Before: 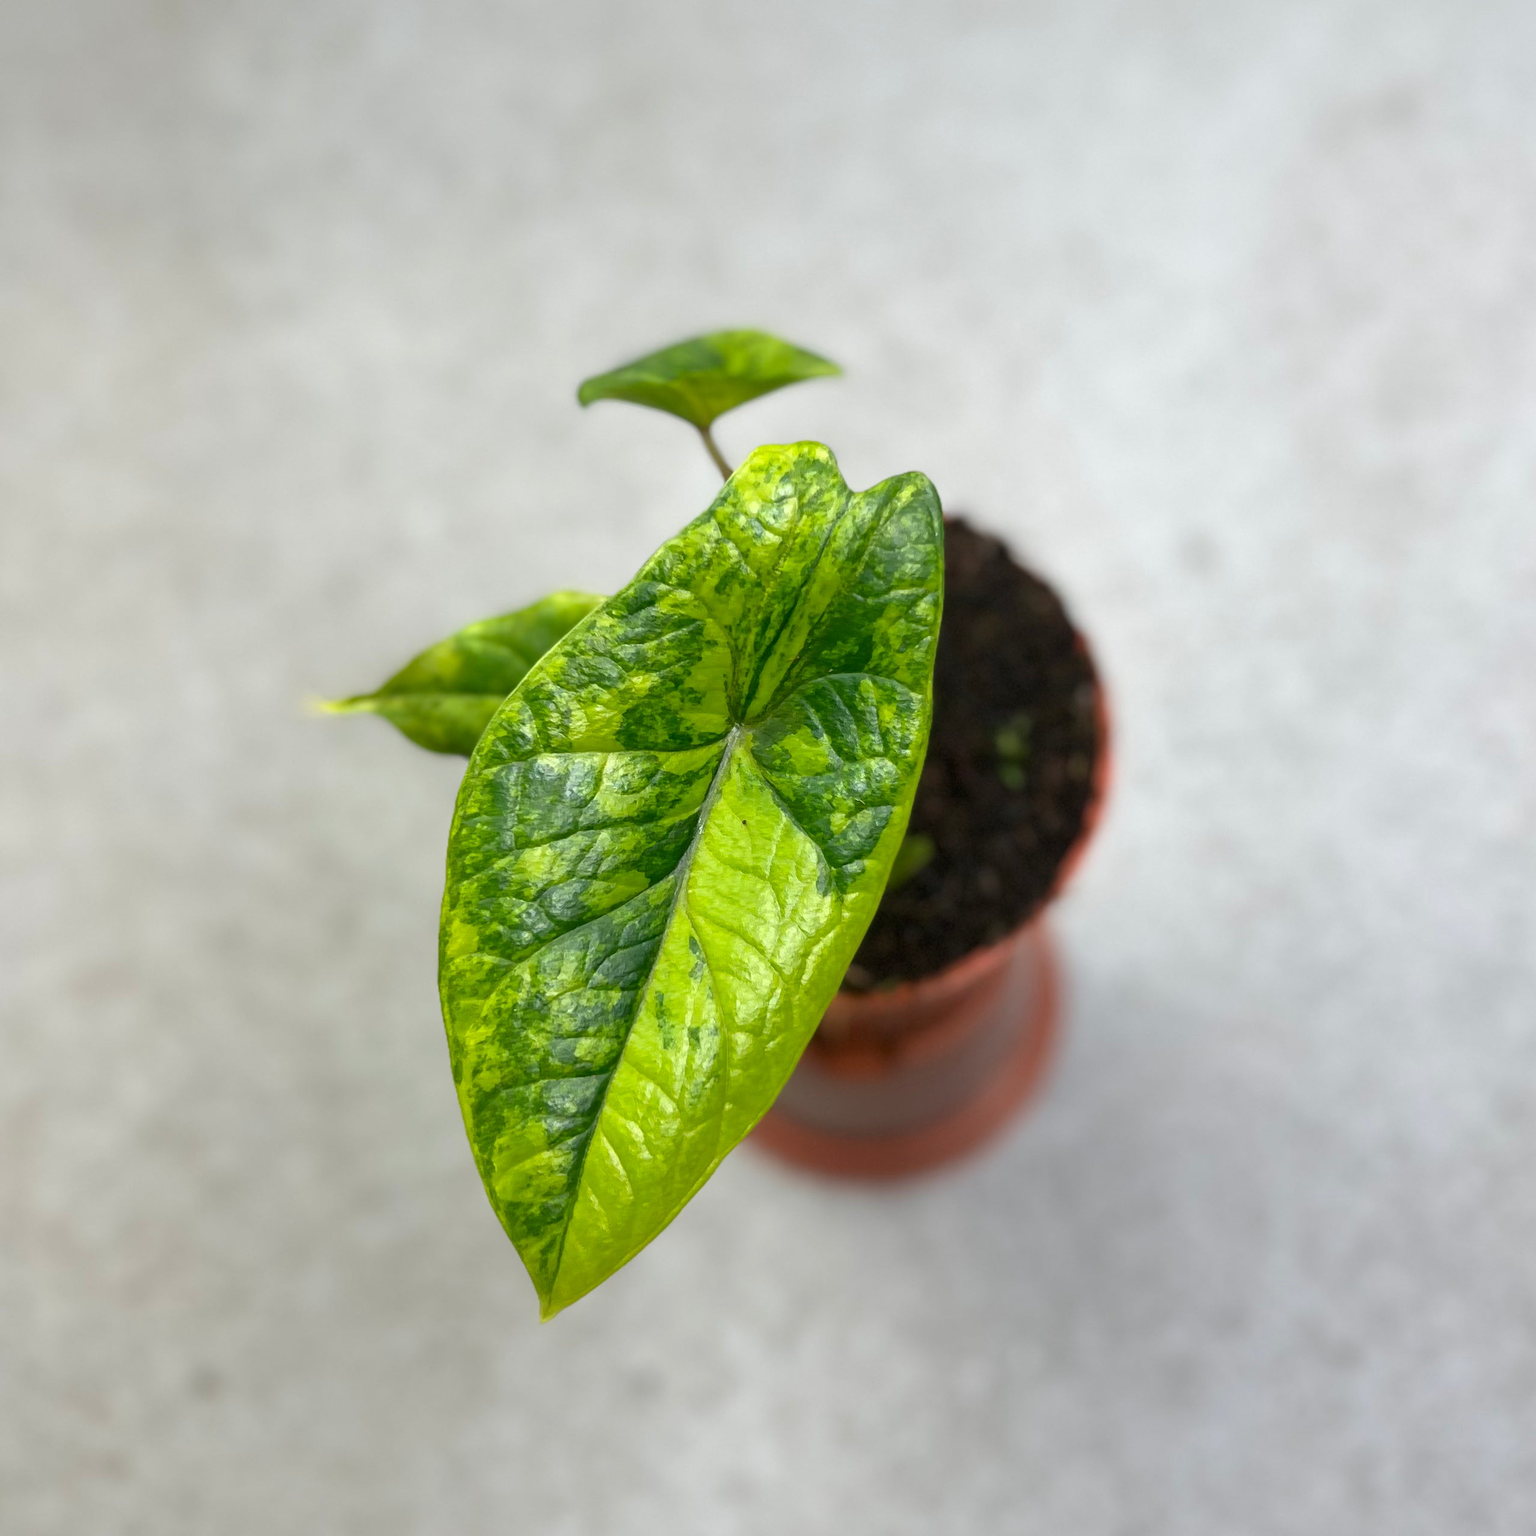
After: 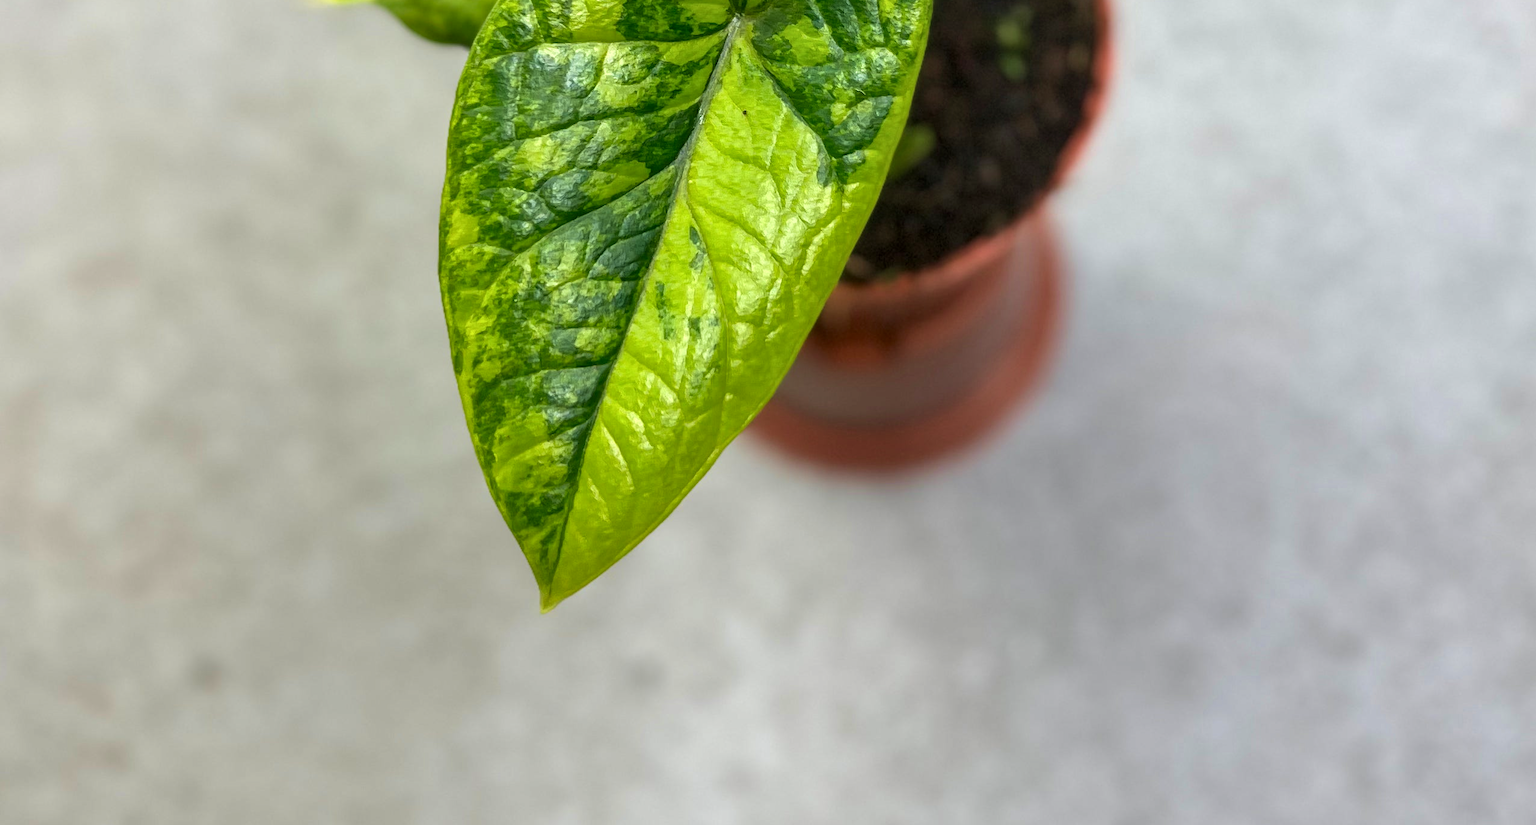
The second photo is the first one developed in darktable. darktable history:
velvia: on, module defaults
local contrast: on, module defaults
crop and rotate: top 46.237%
